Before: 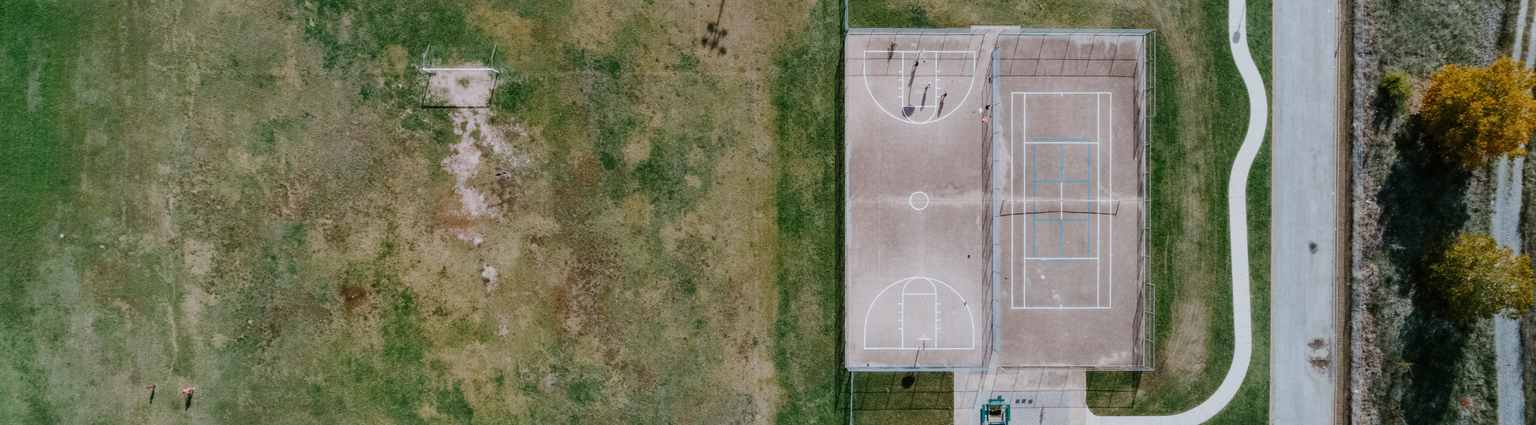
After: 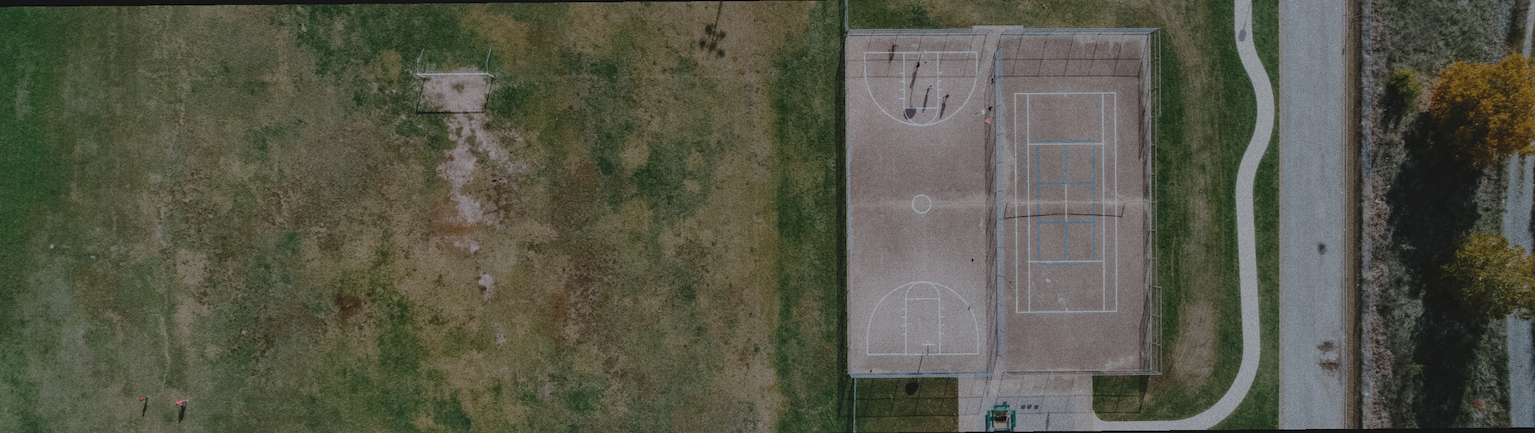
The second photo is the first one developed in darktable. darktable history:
color balance: input saturation 99%
exposure: black level correction -0.016, exposure -1.018 EV, compensate highlight preservation false
grain: coarseness 0.09 ISO, strength 40%
rotate and perspective: rotation -0.45°, automatic cropping original format, crop left 0.008, crop right 0.992, crop top 0.012, crop bottom 0.988
